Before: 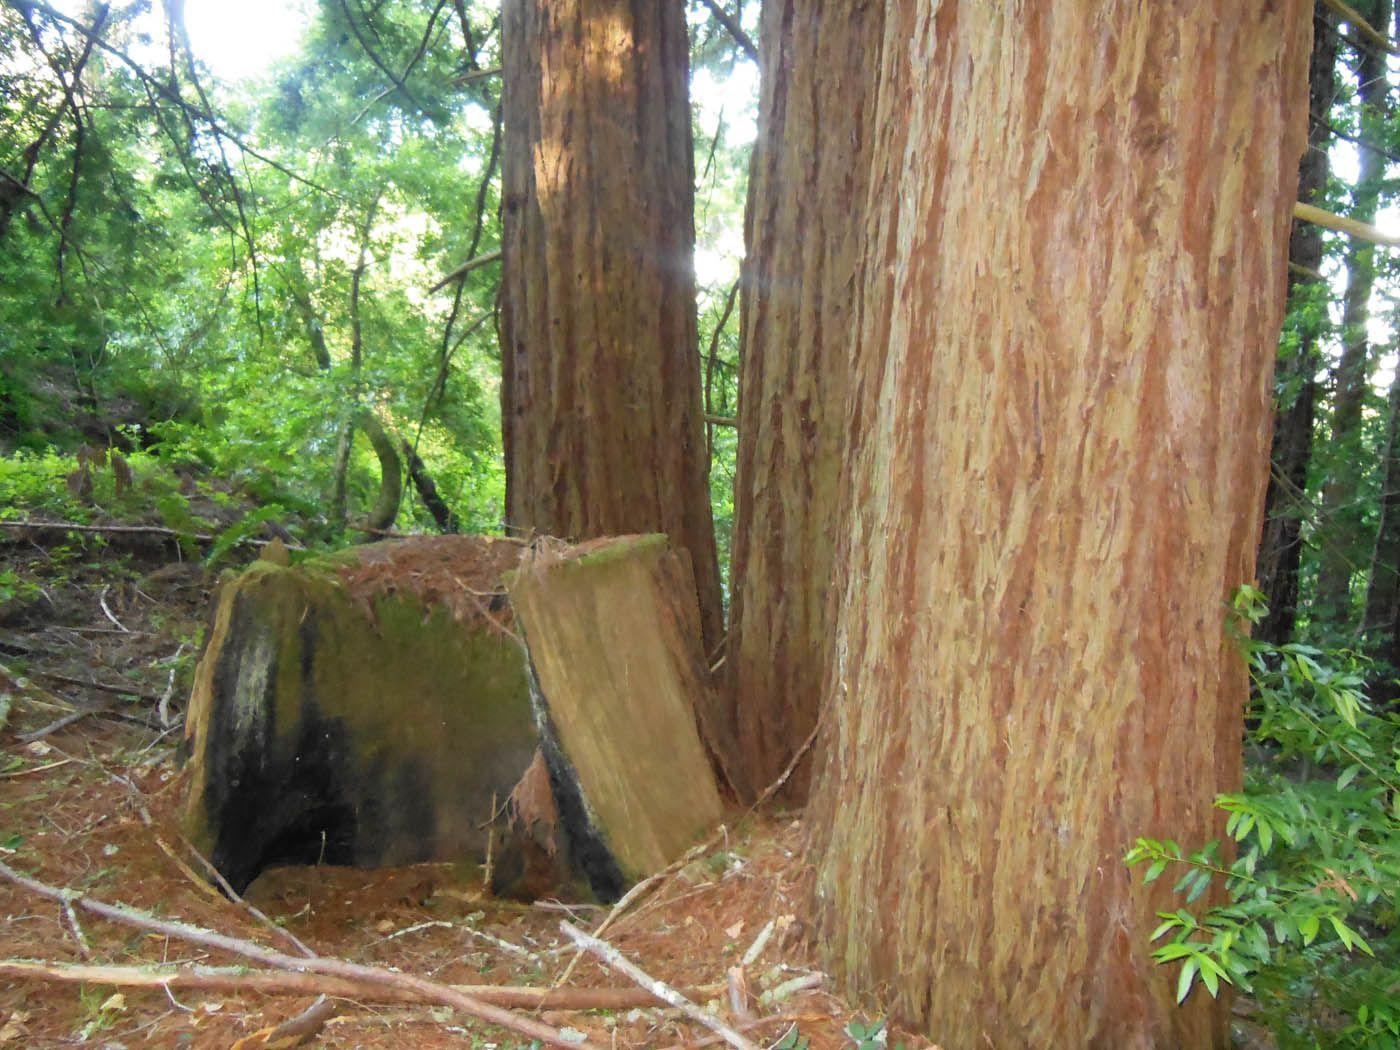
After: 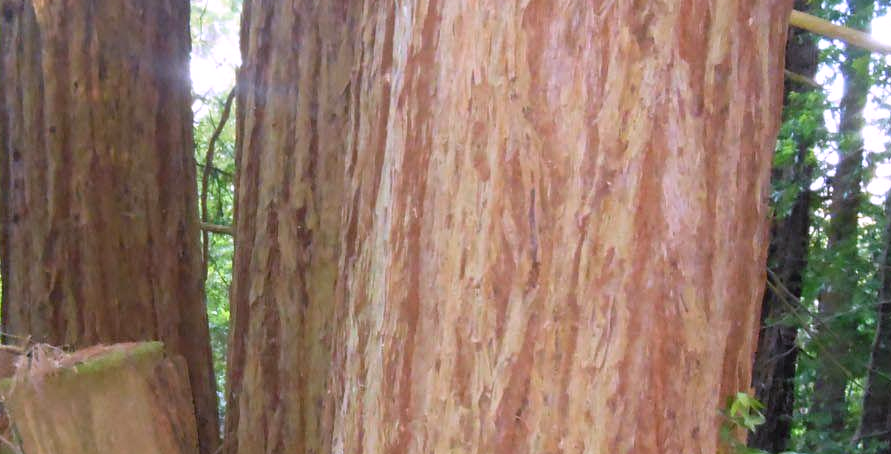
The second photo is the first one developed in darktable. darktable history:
crop: left 36.005%, top 18.293%, right 0.31%, bottom 38.444%
white balance: red 1.042, blue 1.17
